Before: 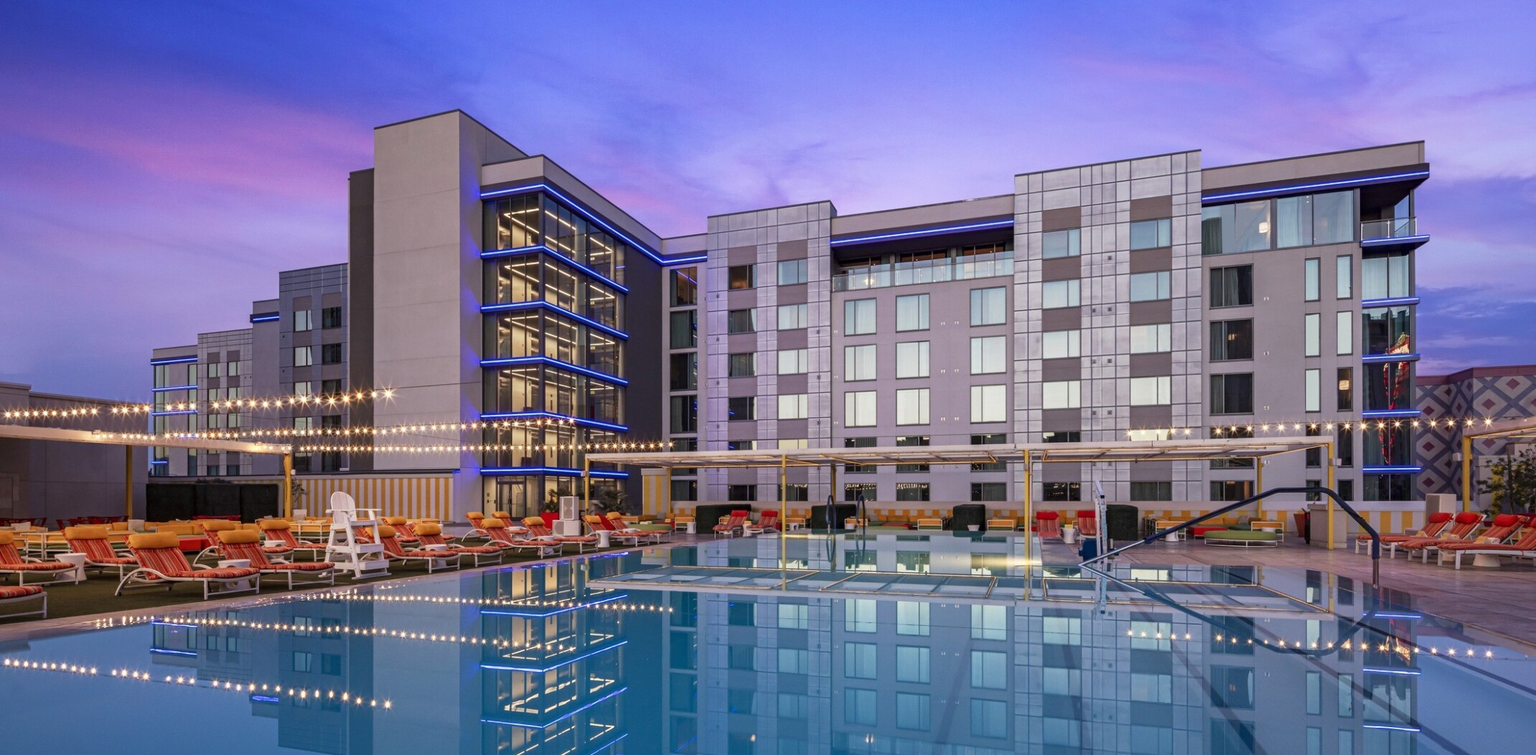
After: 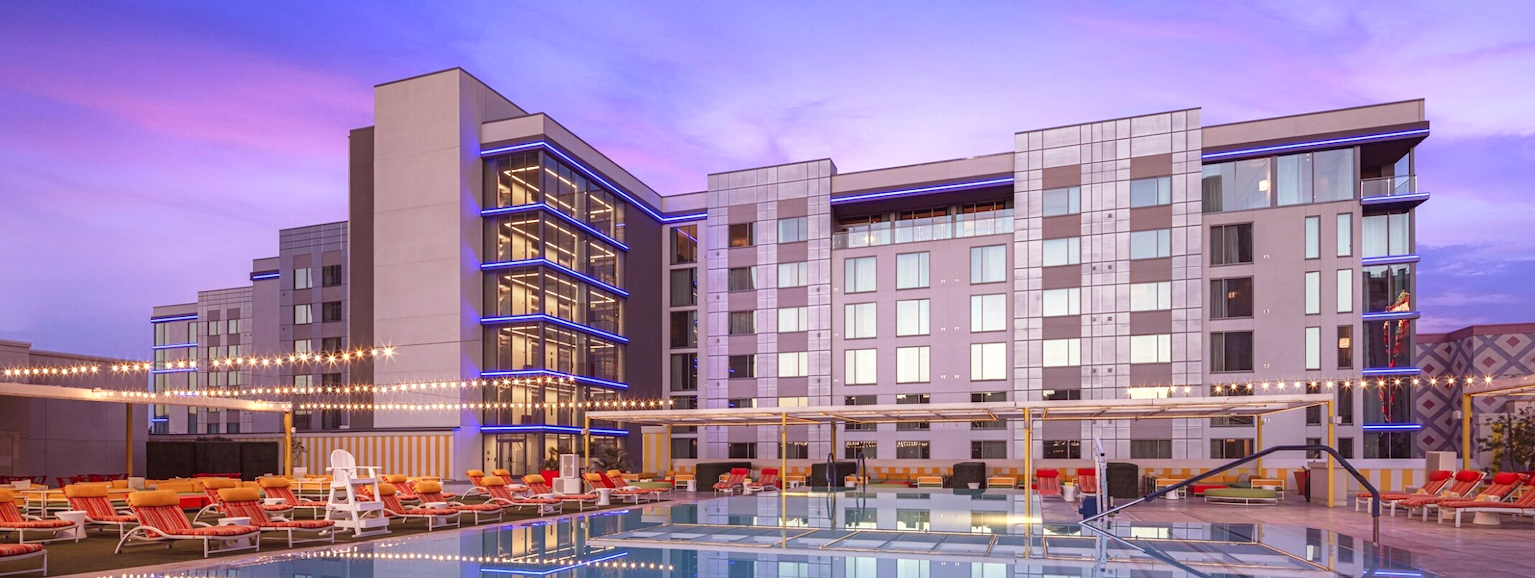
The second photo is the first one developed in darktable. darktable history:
crop: top 5.667%, bottom 17.637%
exposure: exposure 0.507 EV, compensate highlight preservation false
contrast equalizer: y [[0.5, 0.488, 0.462, 0.461, 0.491, 0.5], [0.5 ×6], [0.5 ×6], [0 ×6], [0 ×6]]
rgb levels: mode RGB, independent channels, levels [[0, 0.474, 1], [0, 0.5, 1], [0, 0.5, 1]]
